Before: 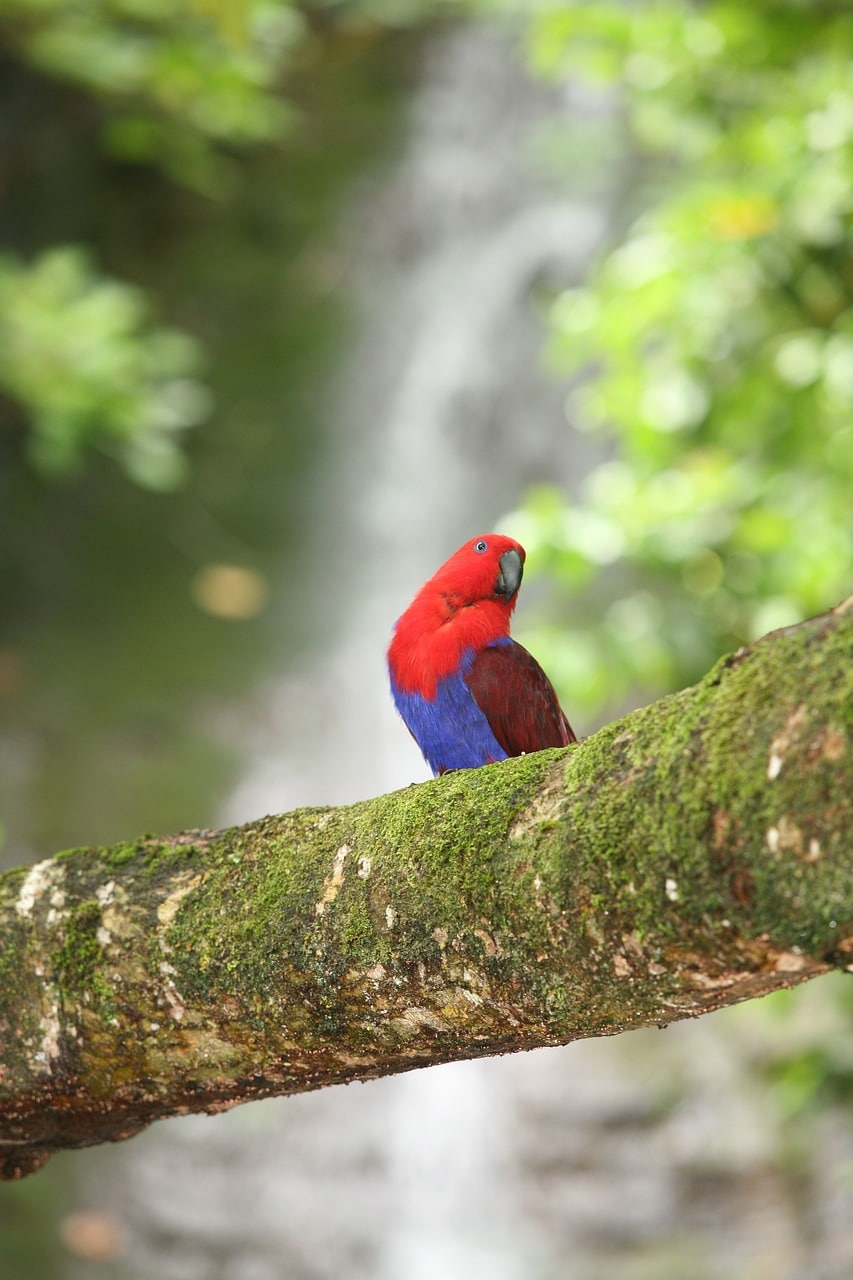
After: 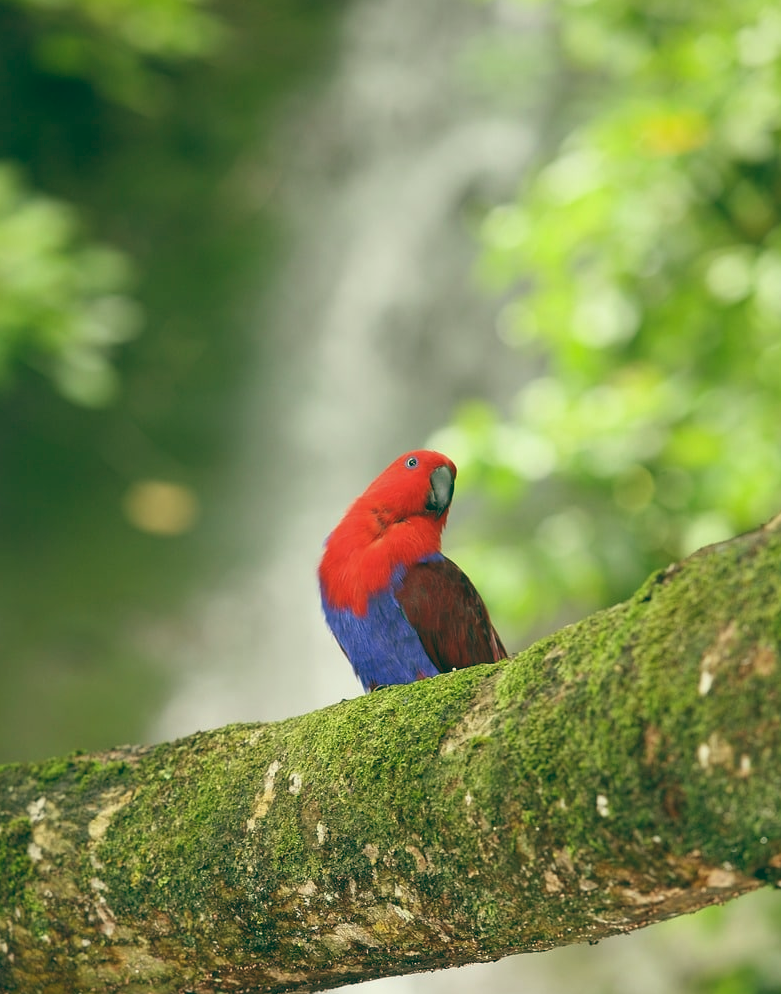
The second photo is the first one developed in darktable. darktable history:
crop: left 8.155%, top 6.611%, bottom 15.385%
color balance: lift [1.005, 0.99, 1.007, 1.01], gamma [1, 1.034, 1.032, 0.966], gain [0.873, 1.055, 1.067, 0.933]
